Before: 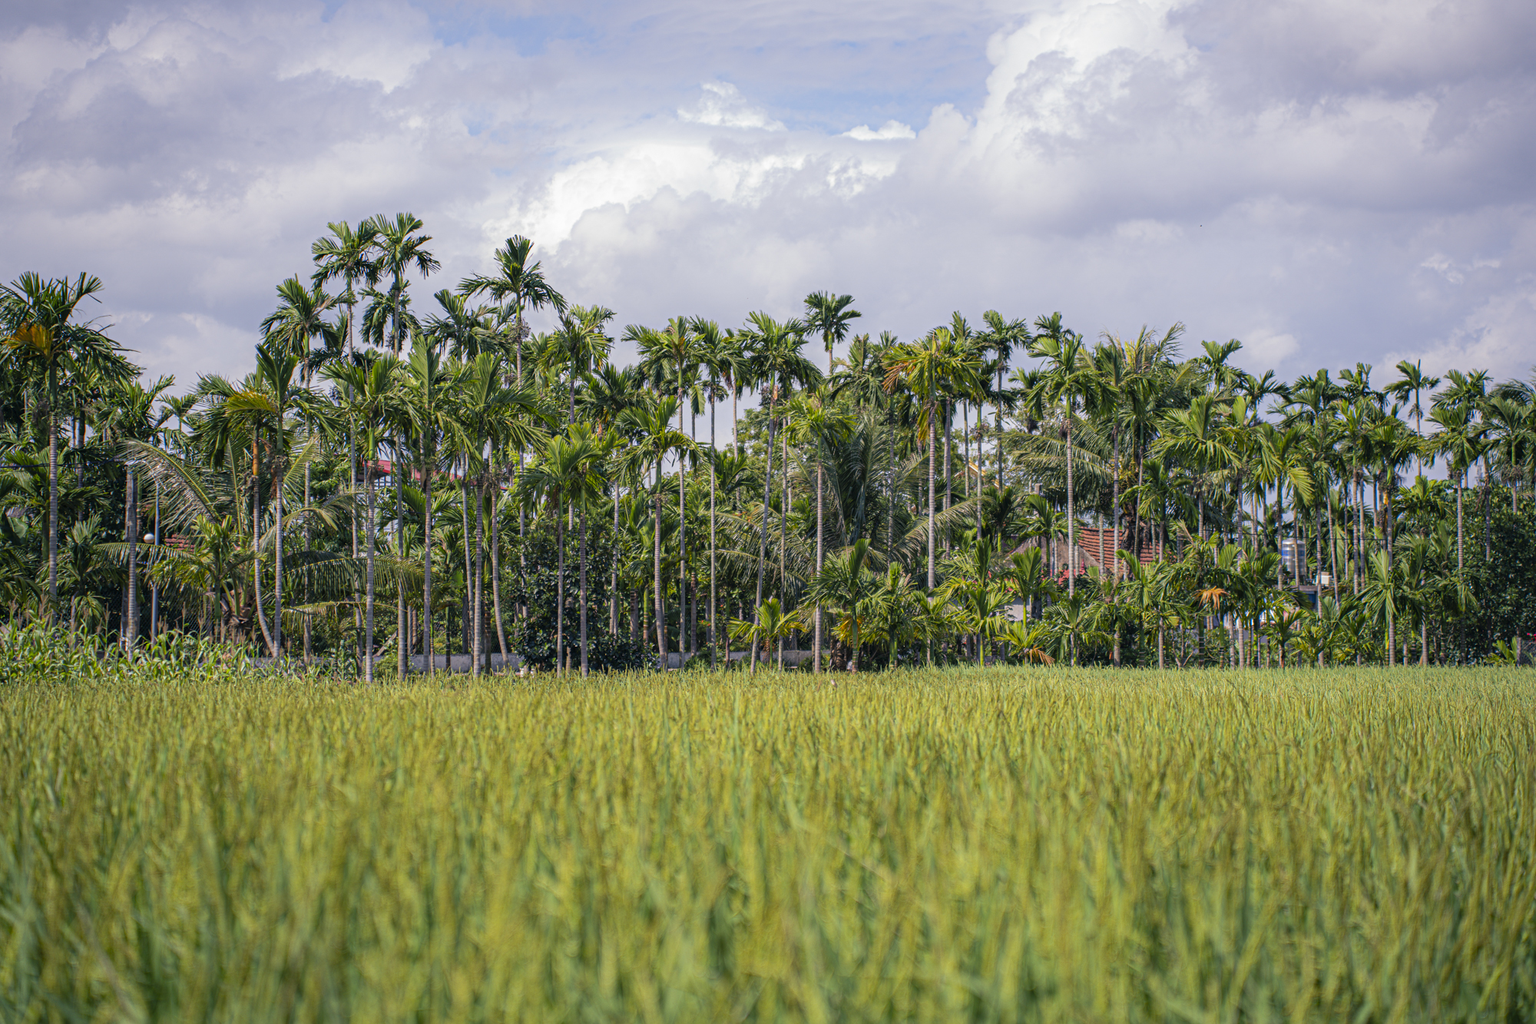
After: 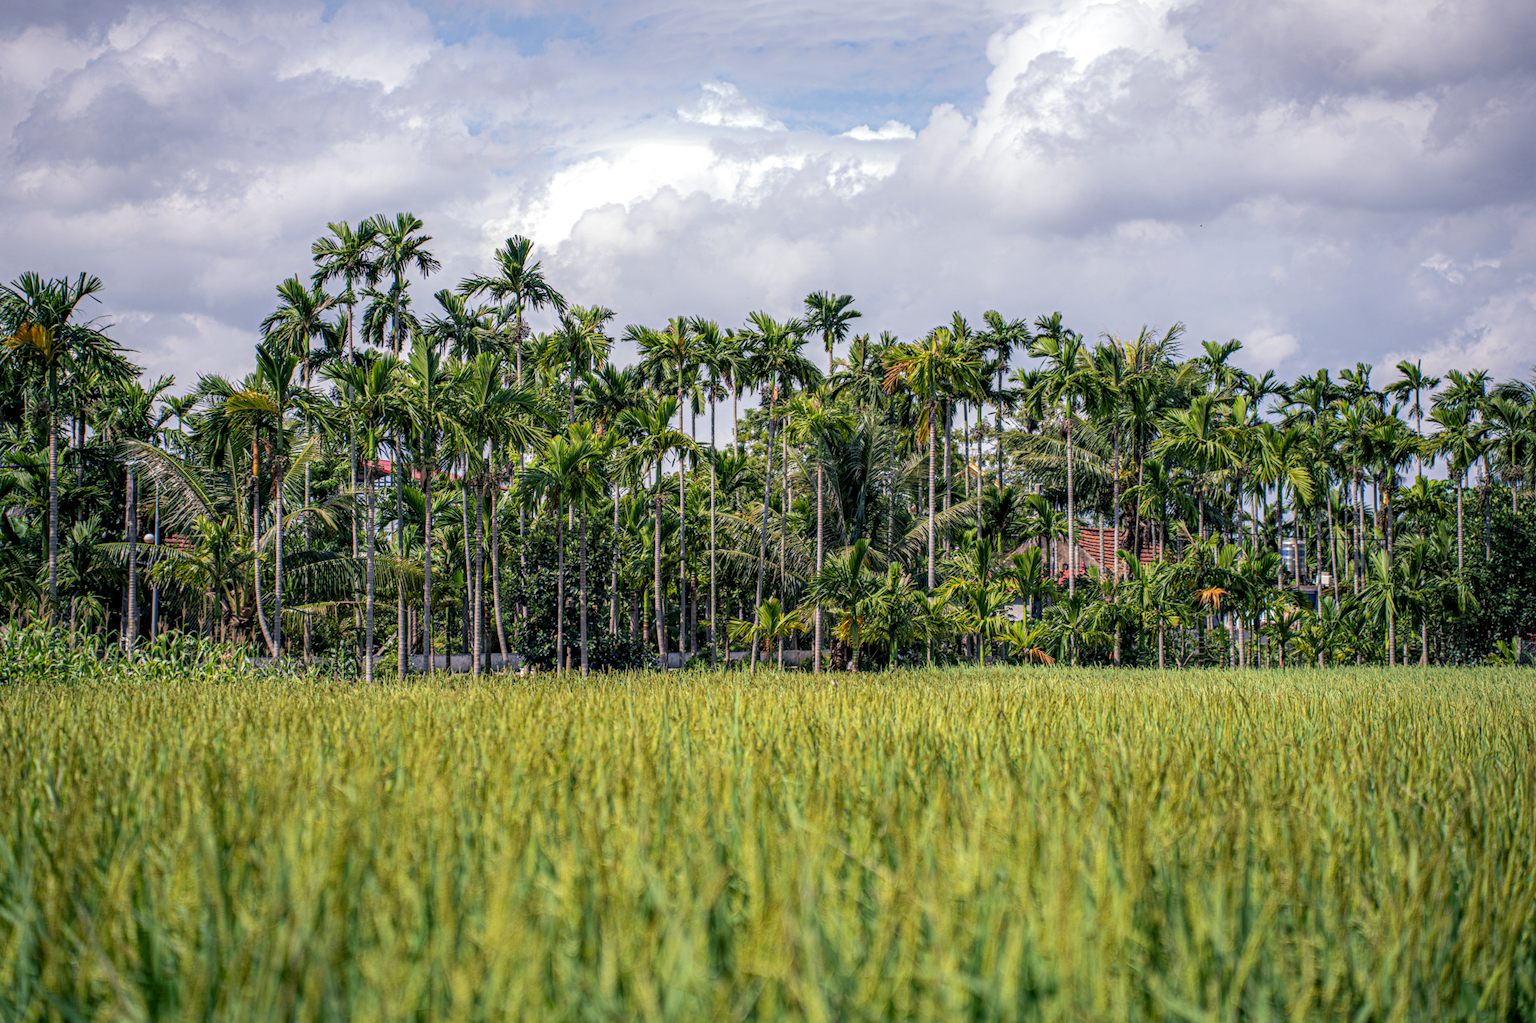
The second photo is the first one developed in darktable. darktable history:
local contrast: highlights 63%, detail 143%, midtone range 0.421
